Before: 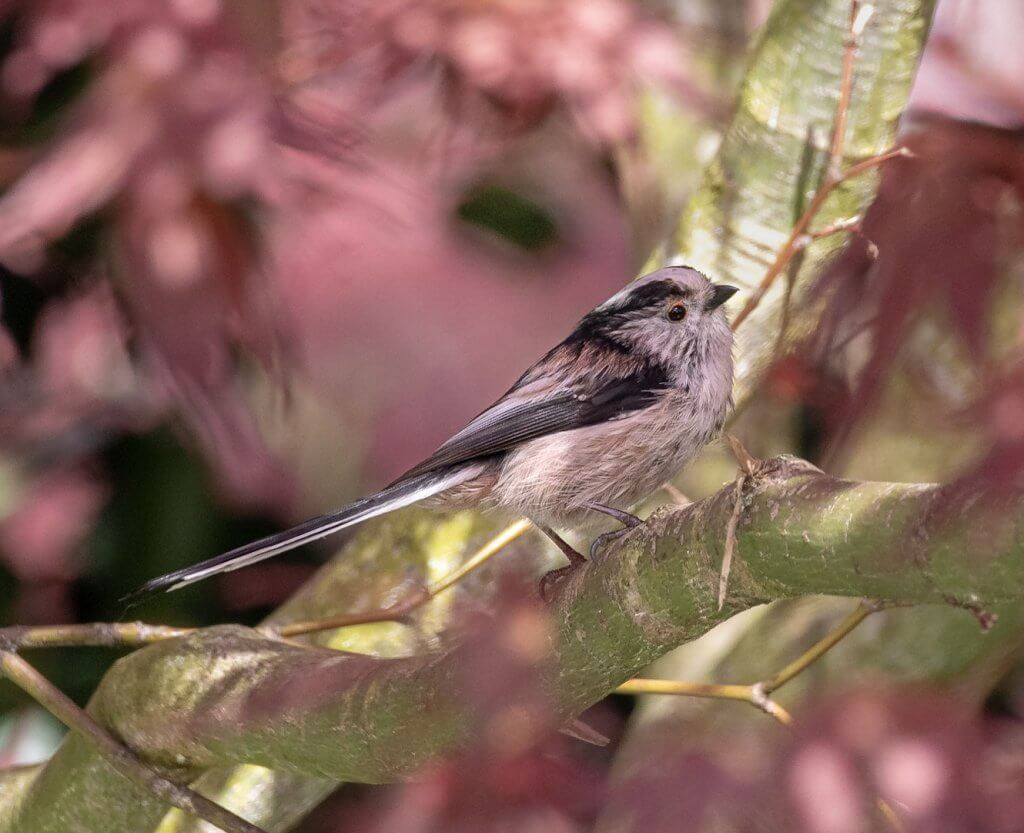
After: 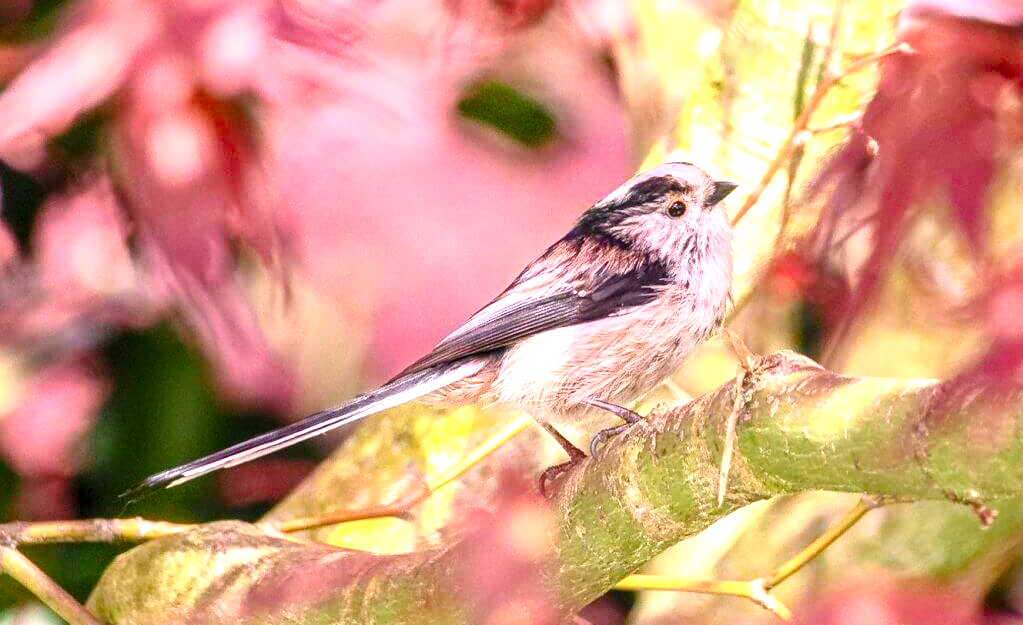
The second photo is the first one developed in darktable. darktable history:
color balance rgb: shadows lift › chroma 0.869%, shadows lift › hue 112.52°, highlights gain › chroma 0.997%, highlights gain › hue 29.8°, linear chroma grading › shadows -2.708%, linear chroma grading › highlights -4.567%, perceptual saturation grading › global saturation 20%, perceptual saturation grading › highlights -24.987%, perceptual saturation grading › shadows 25.444%, global vibrance 20%
color correction: highlights b* -0.038, saturation 1.1
local contrast: on, module defaults
exposure: exposure 1 EV, compensate highlight preservation false
contrast brightness saturation: contrast 0.201, brightness 0.165, saturation 0.227
crop and rotate: top 12.629%, bottom 12.281%
levels: black 0.022%, levels [0, 0.476, 0.951]
